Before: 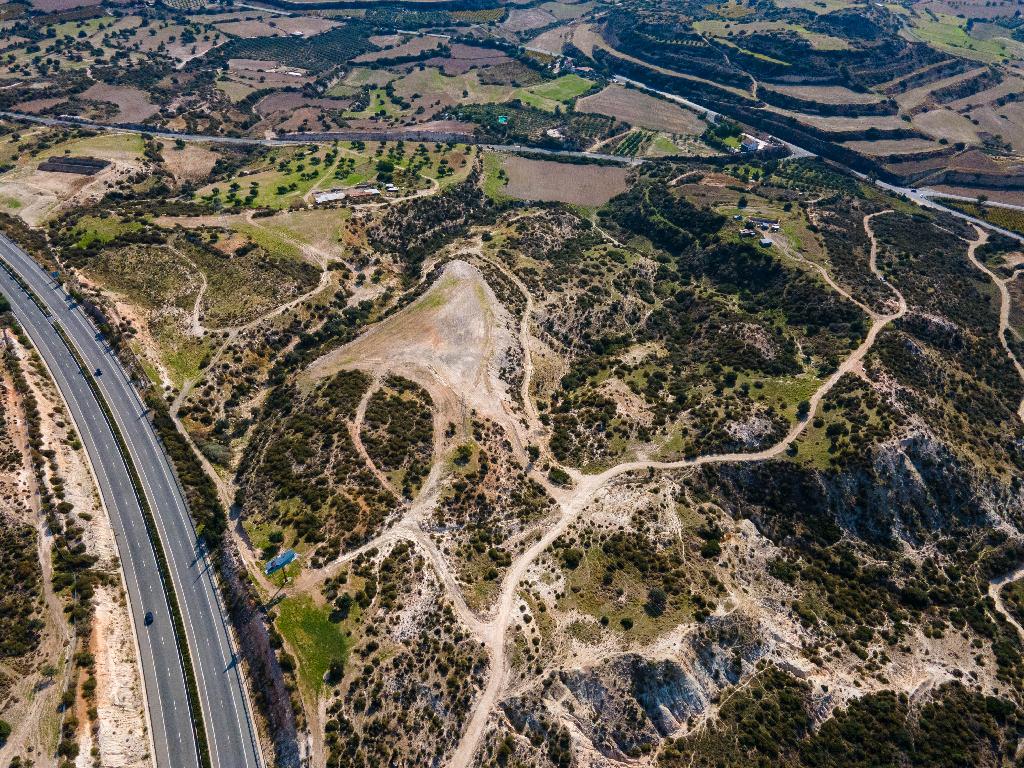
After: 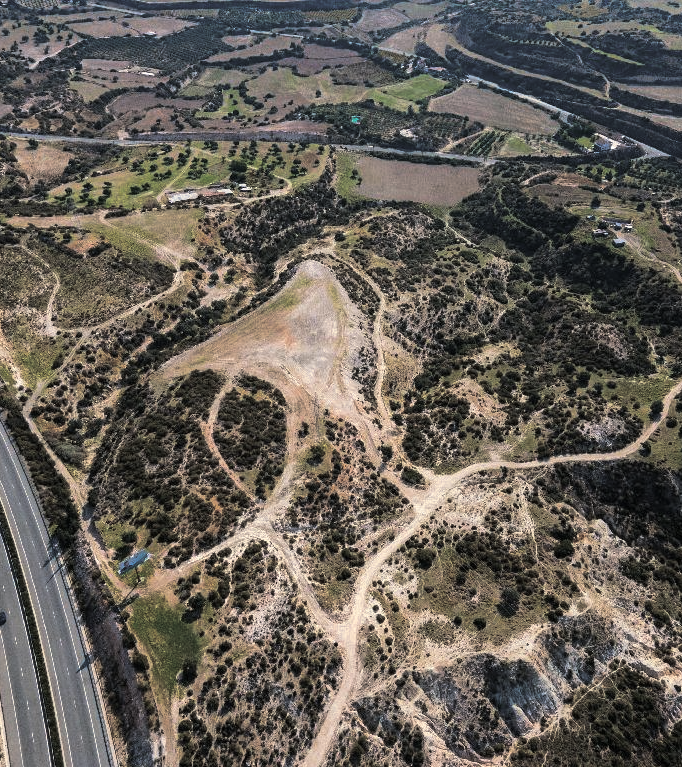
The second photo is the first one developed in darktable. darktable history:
crop and rotate: left 14.436%, right 18.898%
split-toning: shadows › hue 43.2°, shadows › saturation 0, highlights › hue 50.4°, highlights › saturation 1
